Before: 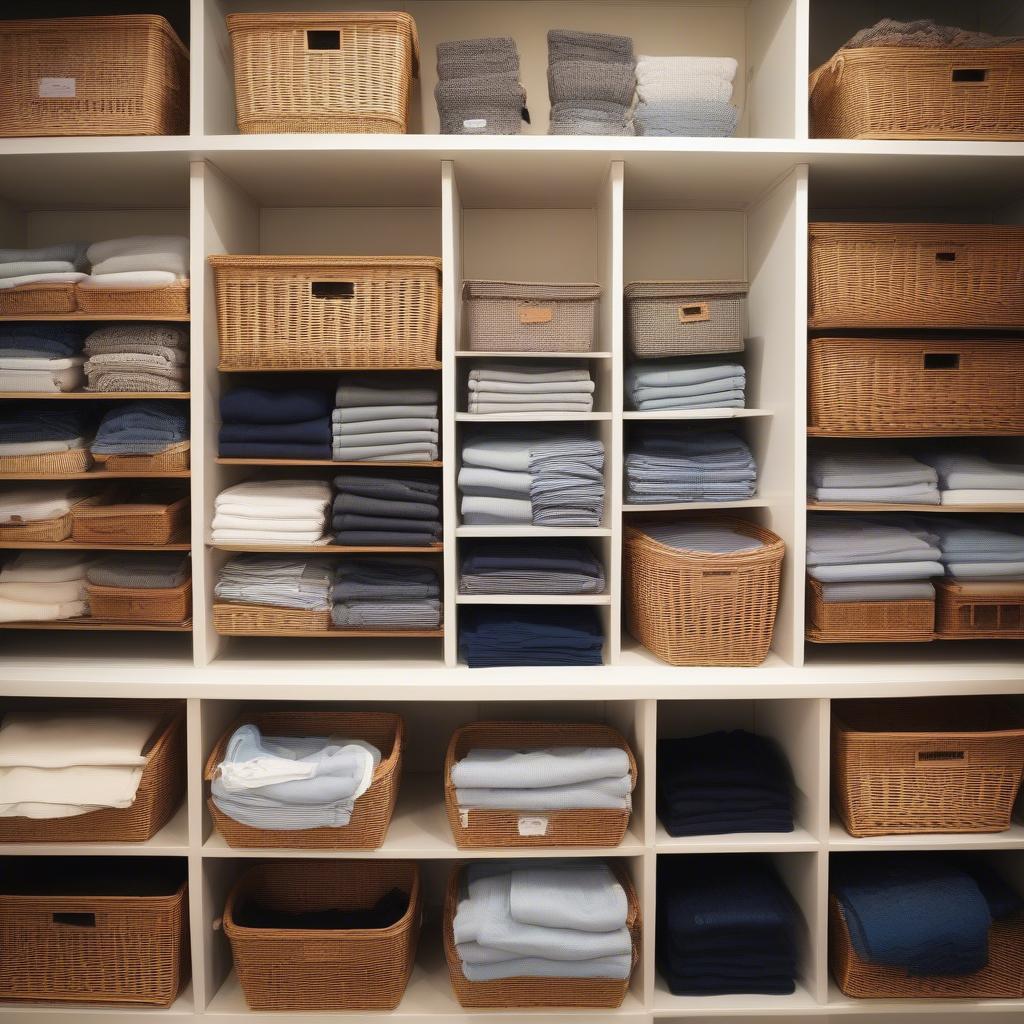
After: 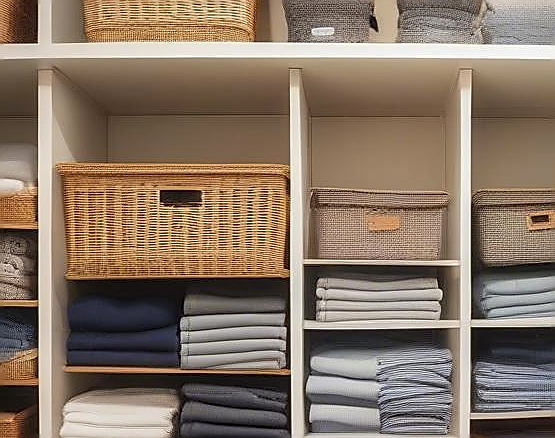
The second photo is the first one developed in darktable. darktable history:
sharpen: radius 1.347, amount 1.238, threshold 0.706
exposure: exposure -0.255 EV, compensate highlight preservation false
crop: left 14.865%, top 9.053%, right 30.858%, bottom 48.096%
local contrast: on, module defaults
contrast brightness saturation: contrast 0.034, brightness 0.058, saturation 0.134
